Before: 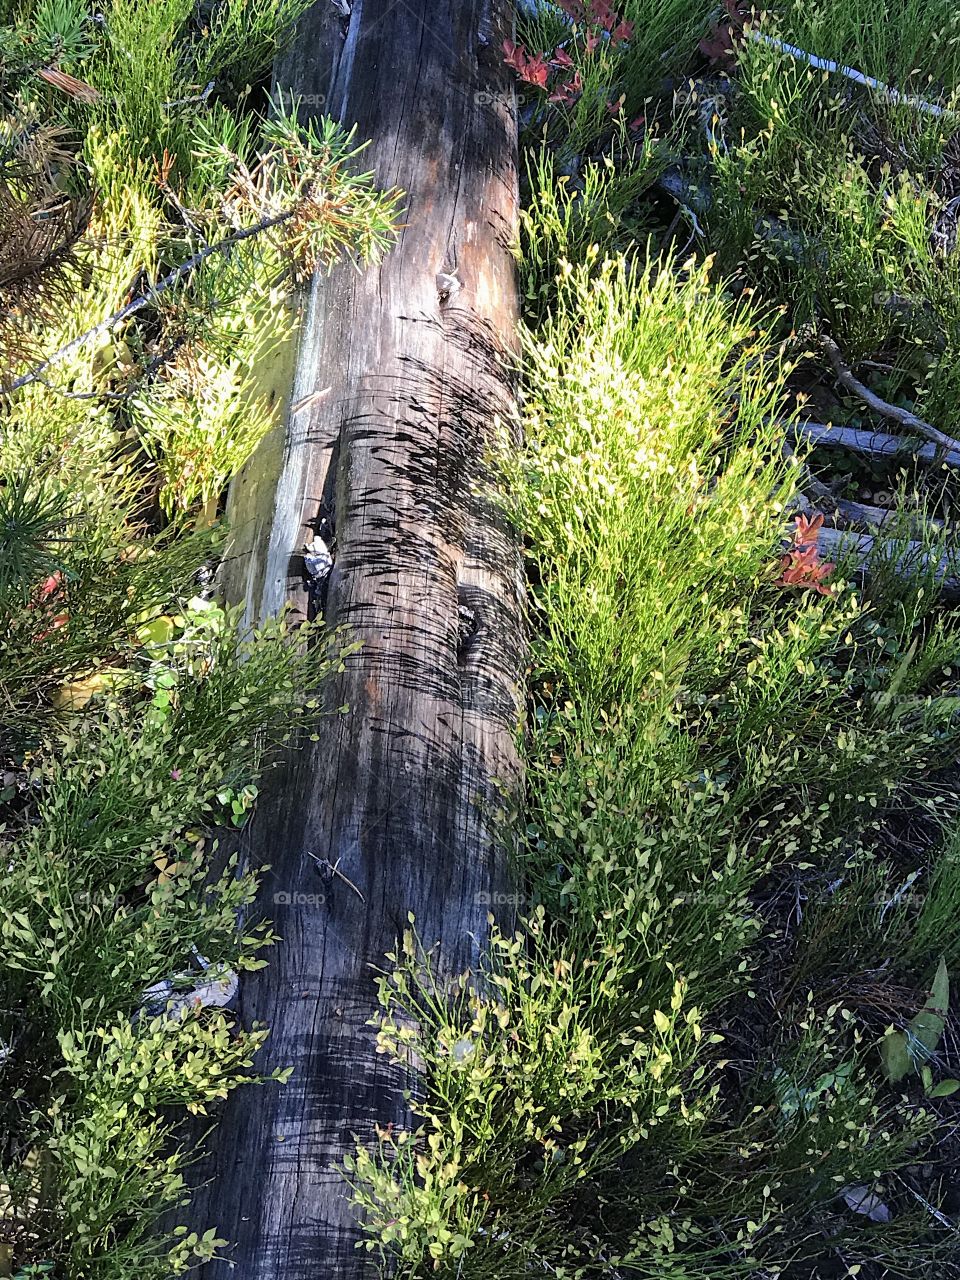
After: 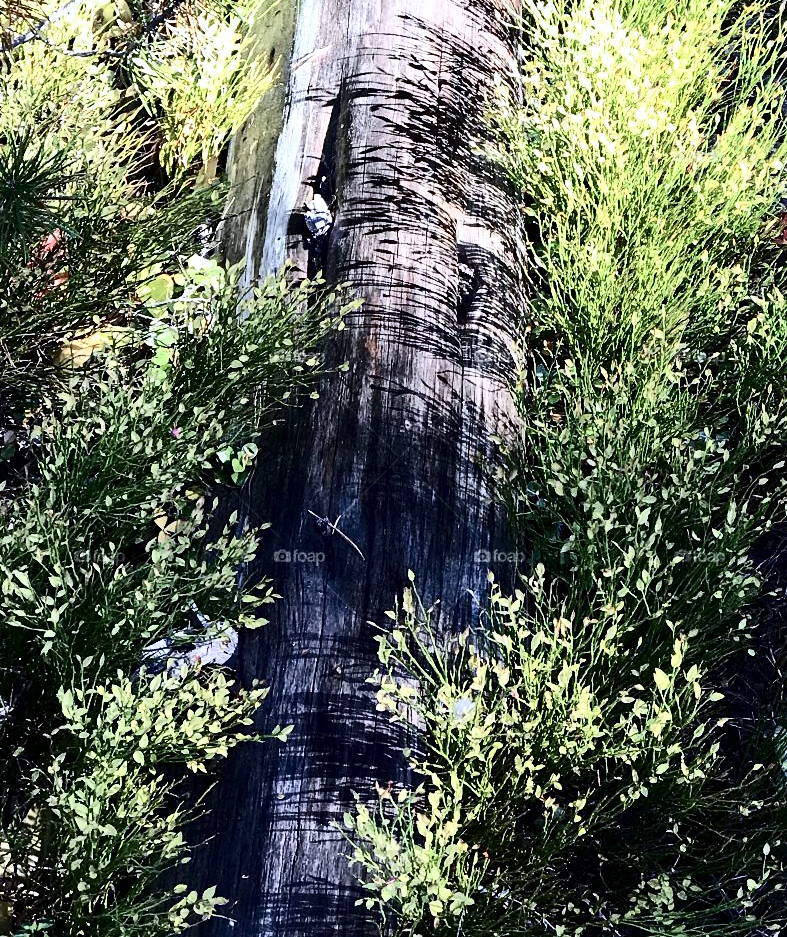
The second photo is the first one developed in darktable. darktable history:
crop: top 26.768%, right 17.98%
contrast brightness saturation: contrast 0.506, saturation -0.104
color calibration: gray › normalize channels true, illuminant as shot in camera, x 0.358, y 0.373, temperature 4628.91 K, gamut compression 0.025
local contrast: mode bilateral grid, contrast 20, coarseness 50, detail 128%, midtone range 0.2
